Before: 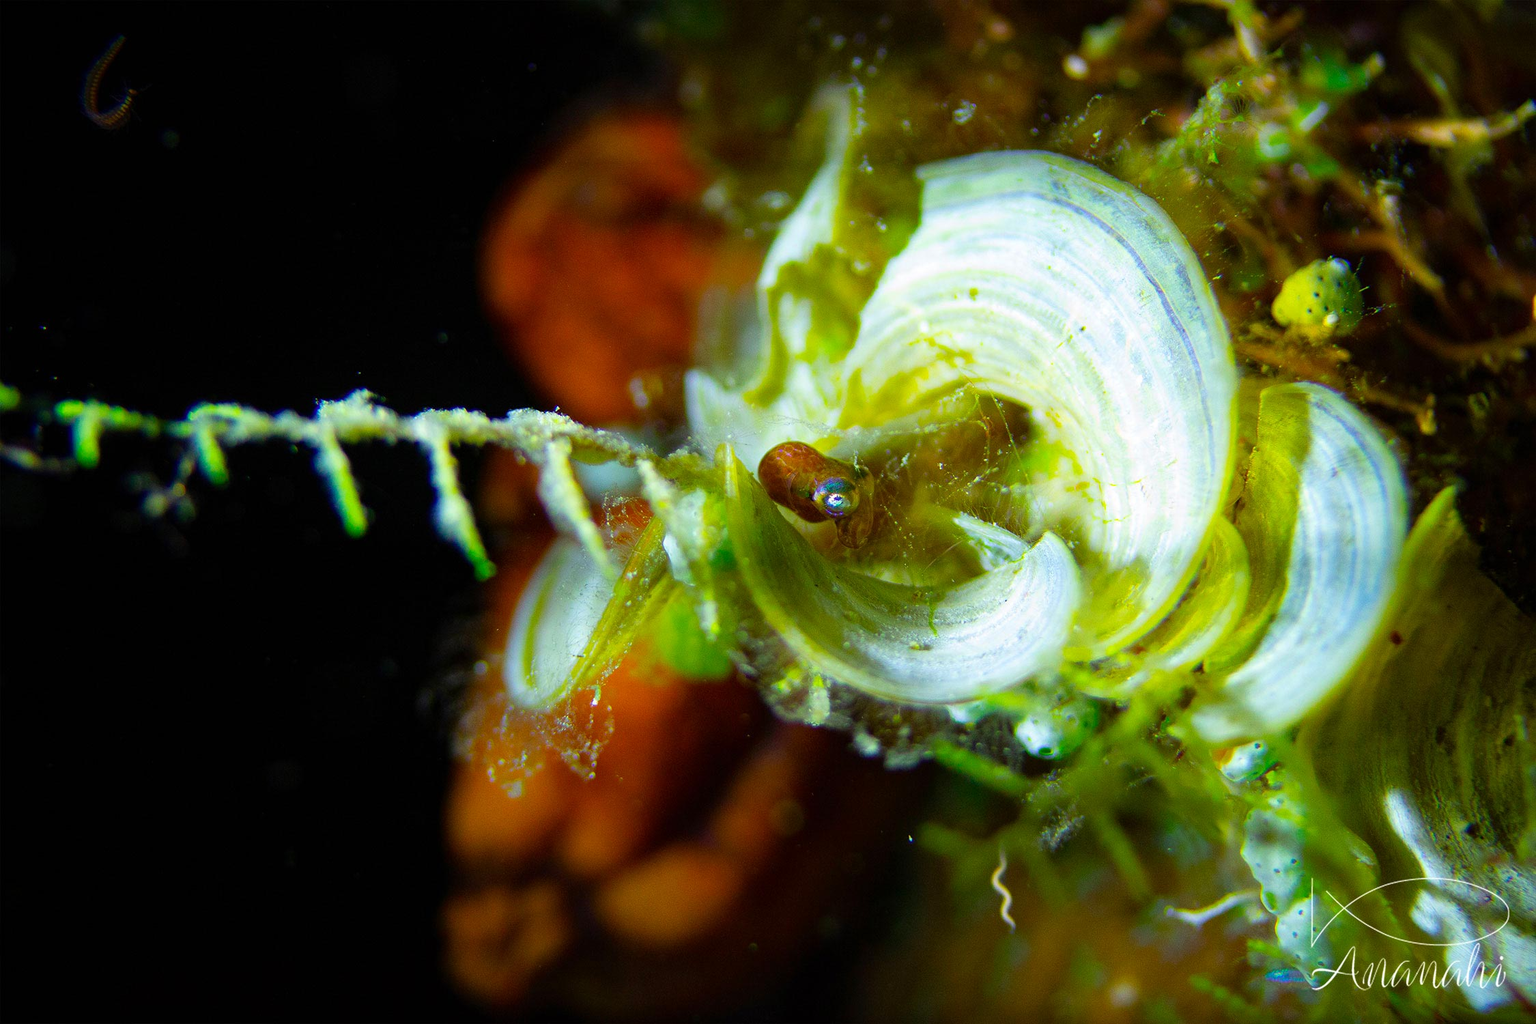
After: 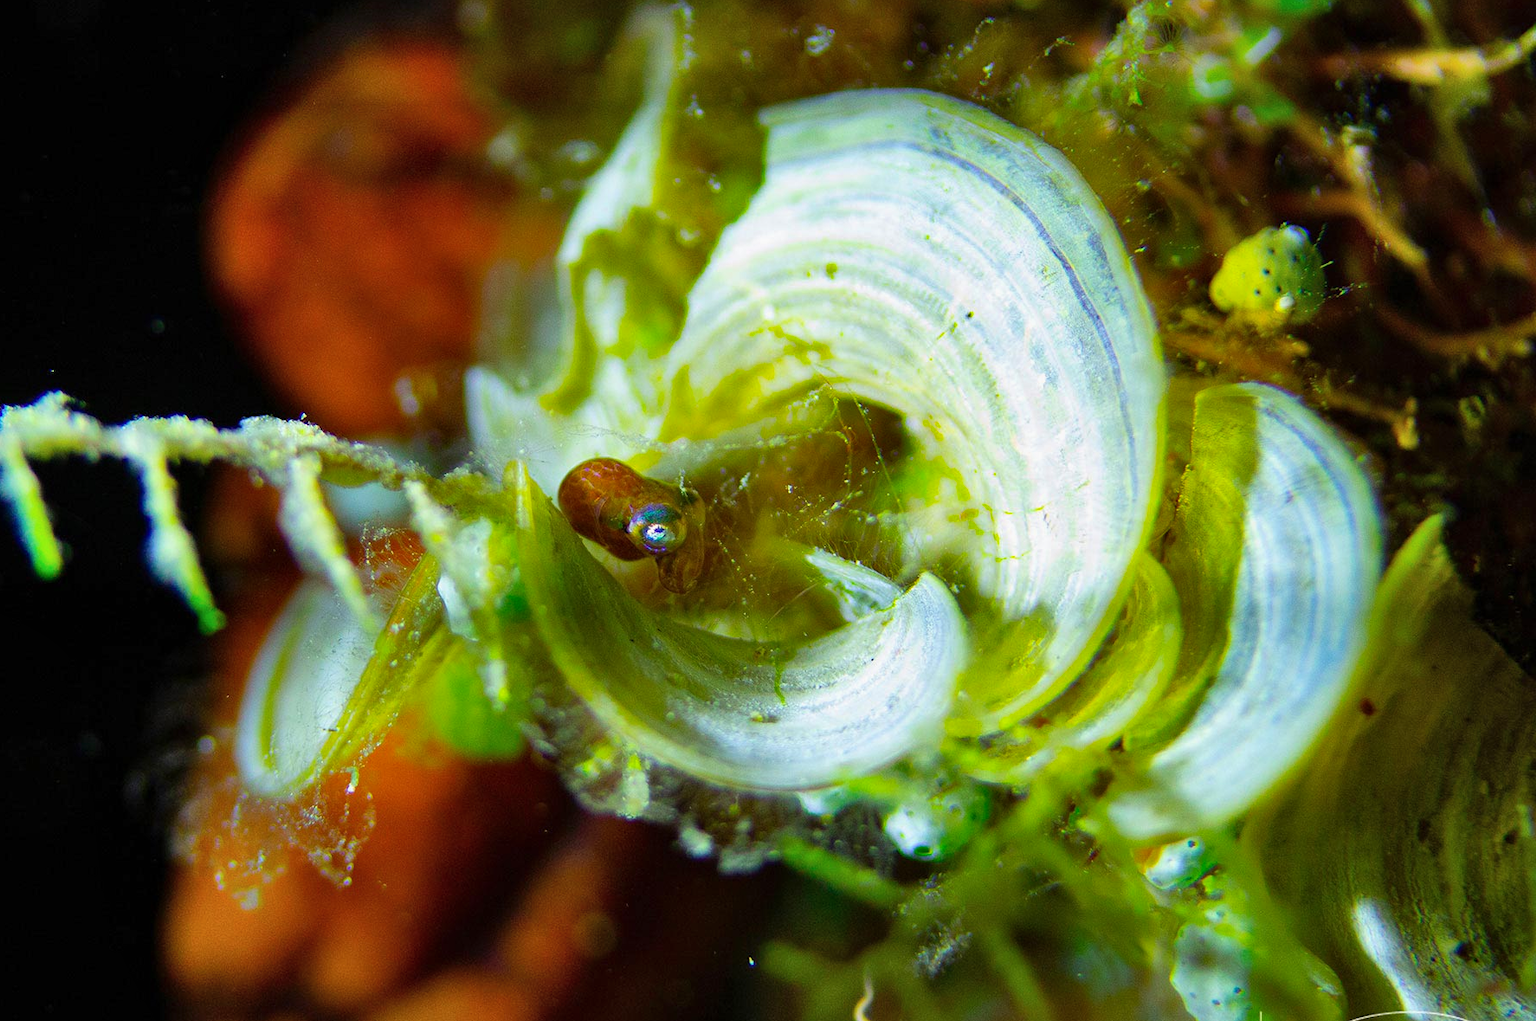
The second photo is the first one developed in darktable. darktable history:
shadows and highlights: shadows 43.71, white point adjustment -1.46, soften with gaussian
crop and rotate: left 20.74%, top 7.912%, right 0.375%, bottom 13.378%
